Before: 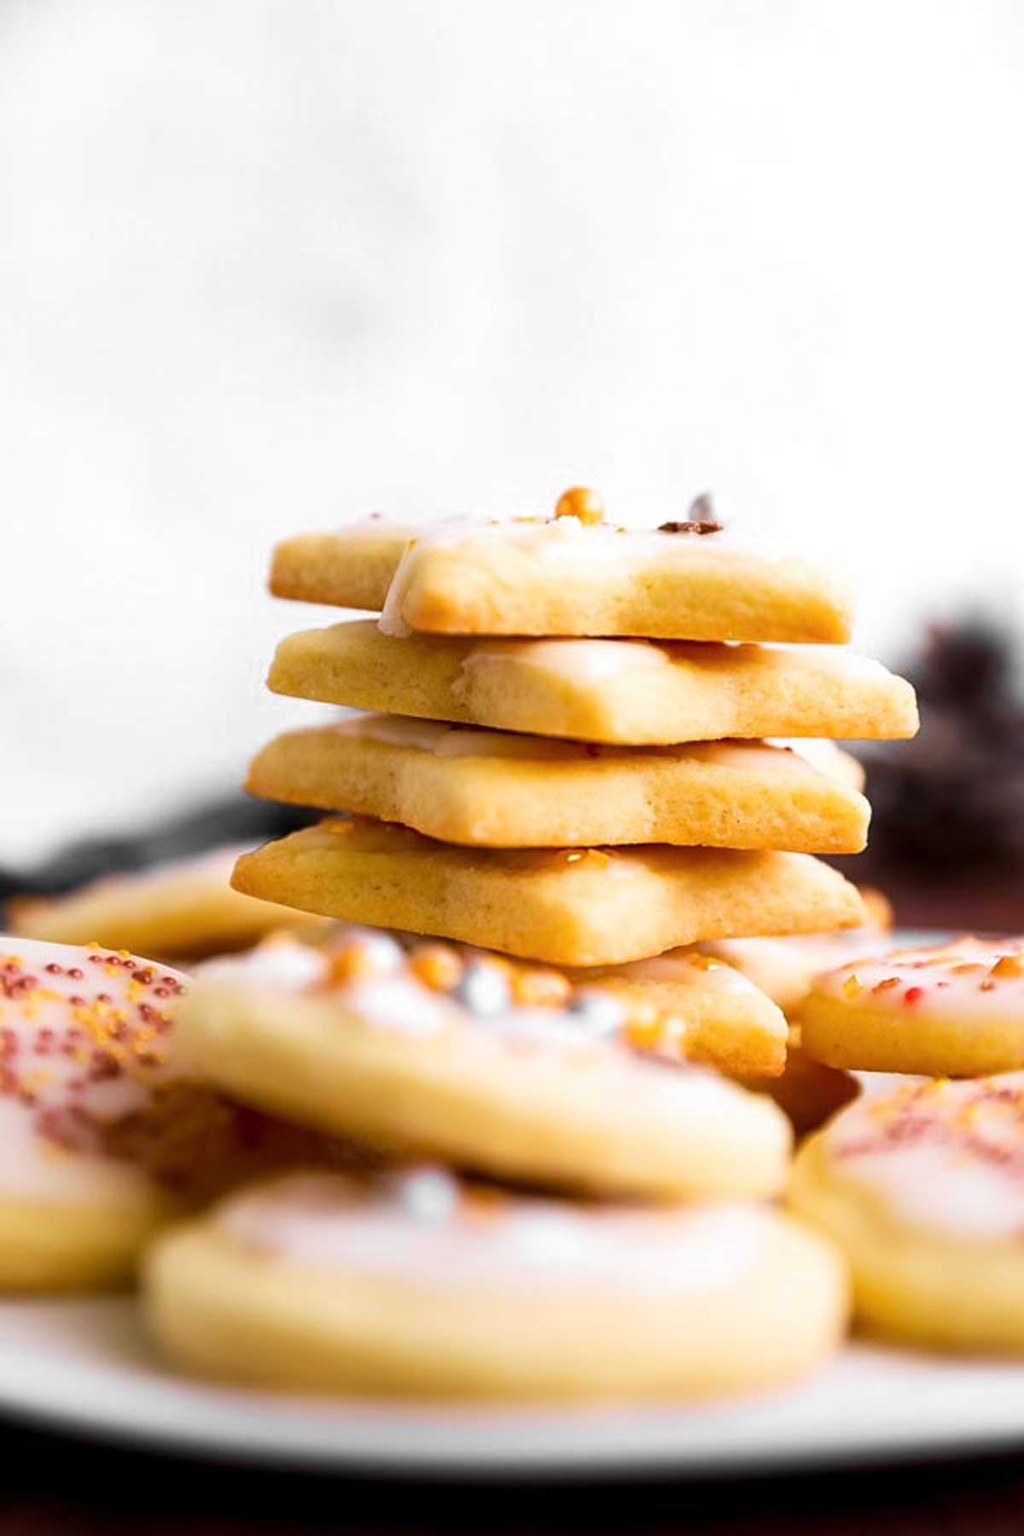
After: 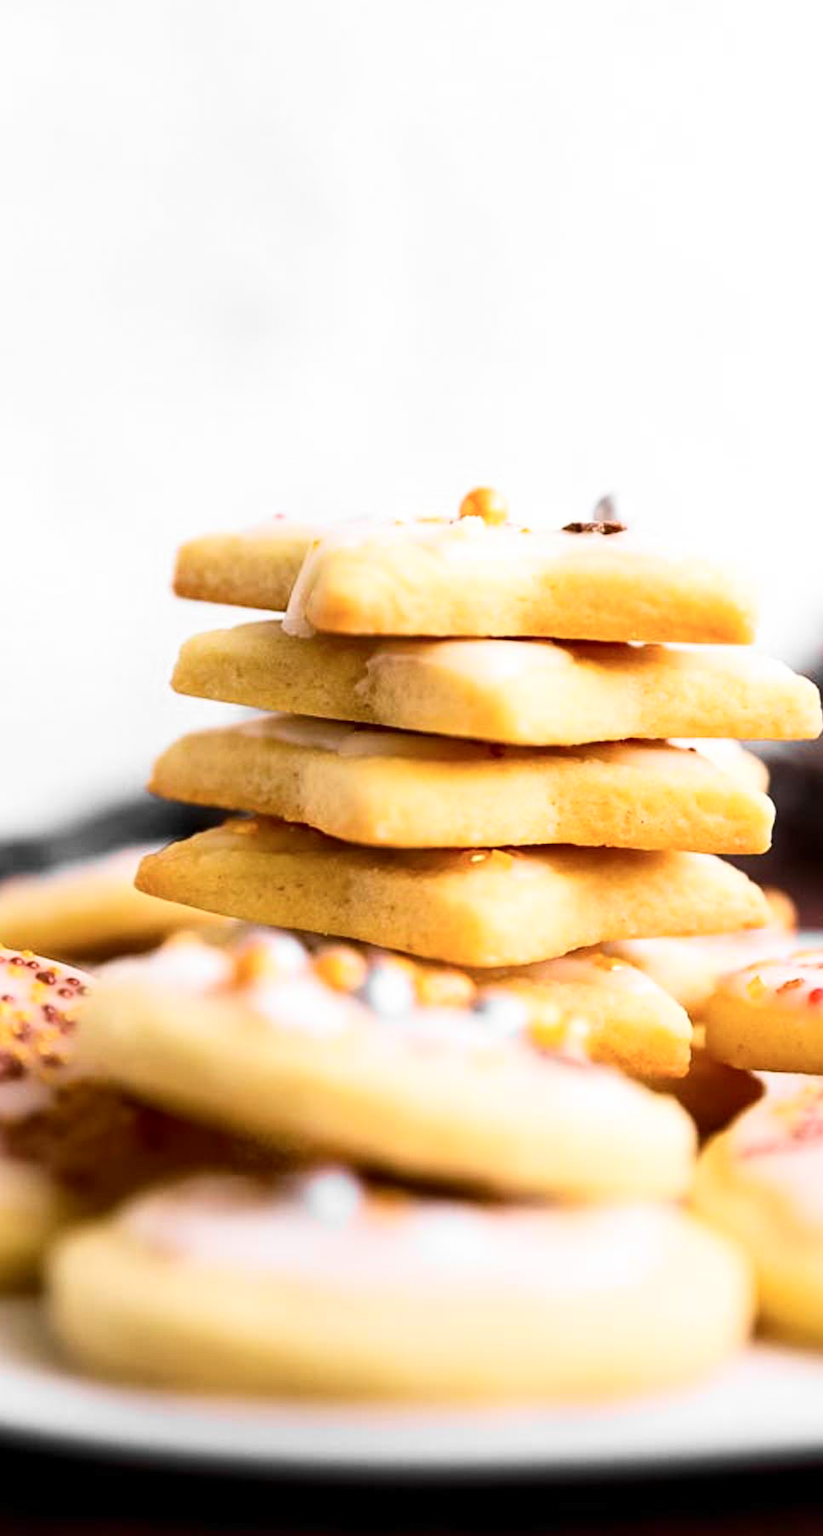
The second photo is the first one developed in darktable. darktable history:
contrast brightness saturation: contrast 0.236, brightness 0.09
crop and rotate: left 9.489%, right 10.123%
